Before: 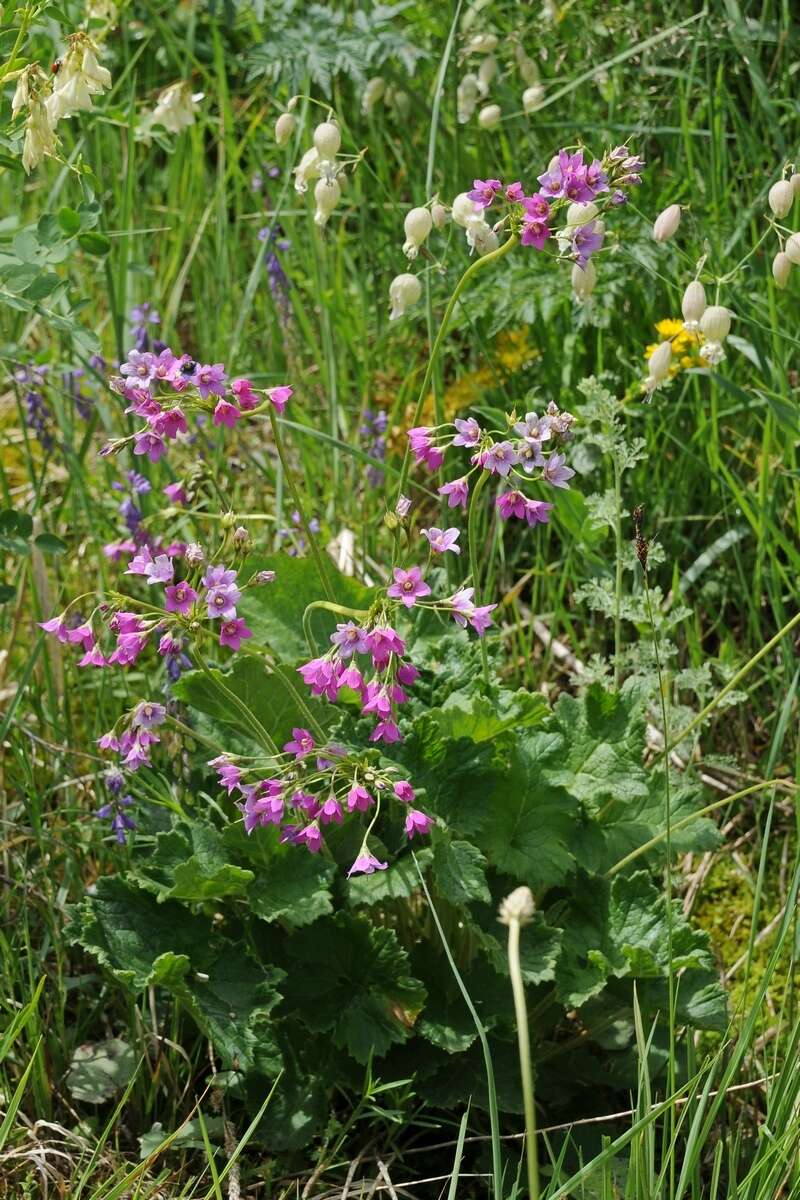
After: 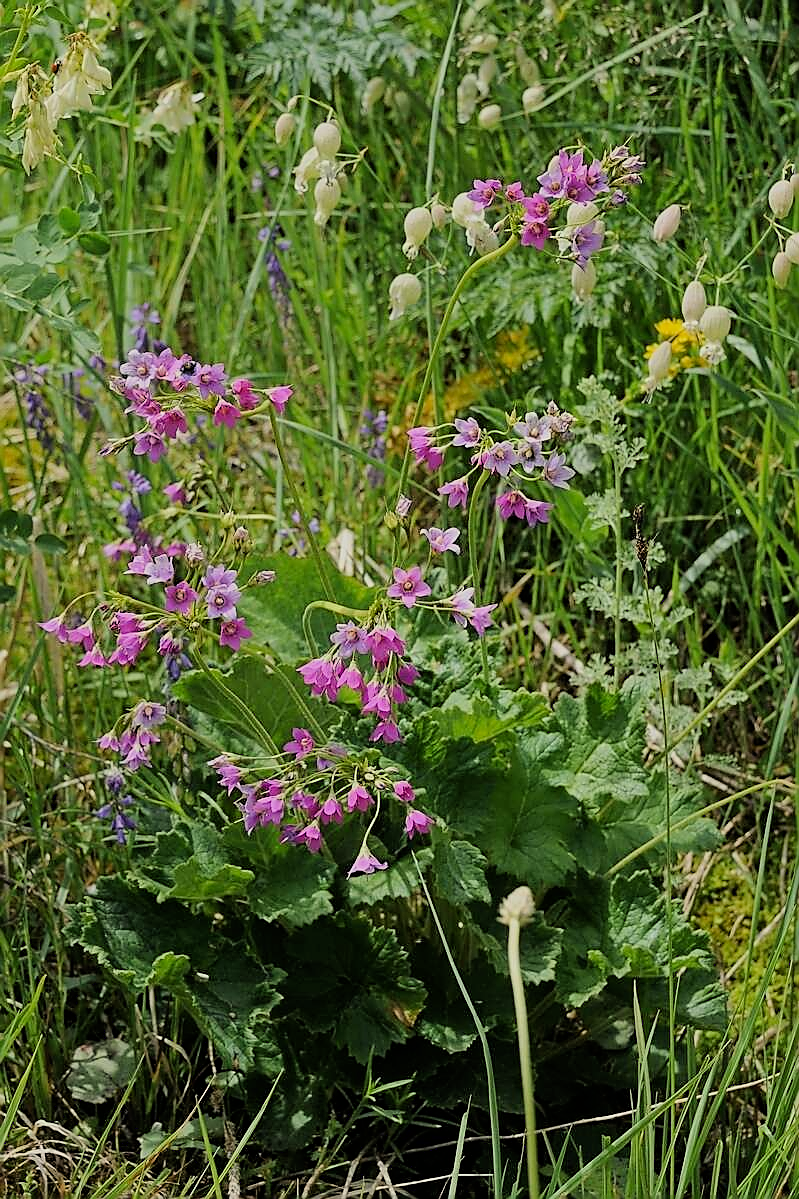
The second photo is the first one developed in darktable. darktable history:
filmic rgb: black relative exposure -7.65 EV, white relative exposure 4.56 EV, hardness 3.61, color science v6 (2022)
color correction: highlights b* 3
sharpen: radius 1.4, amount 1.25, threshold 0.7
